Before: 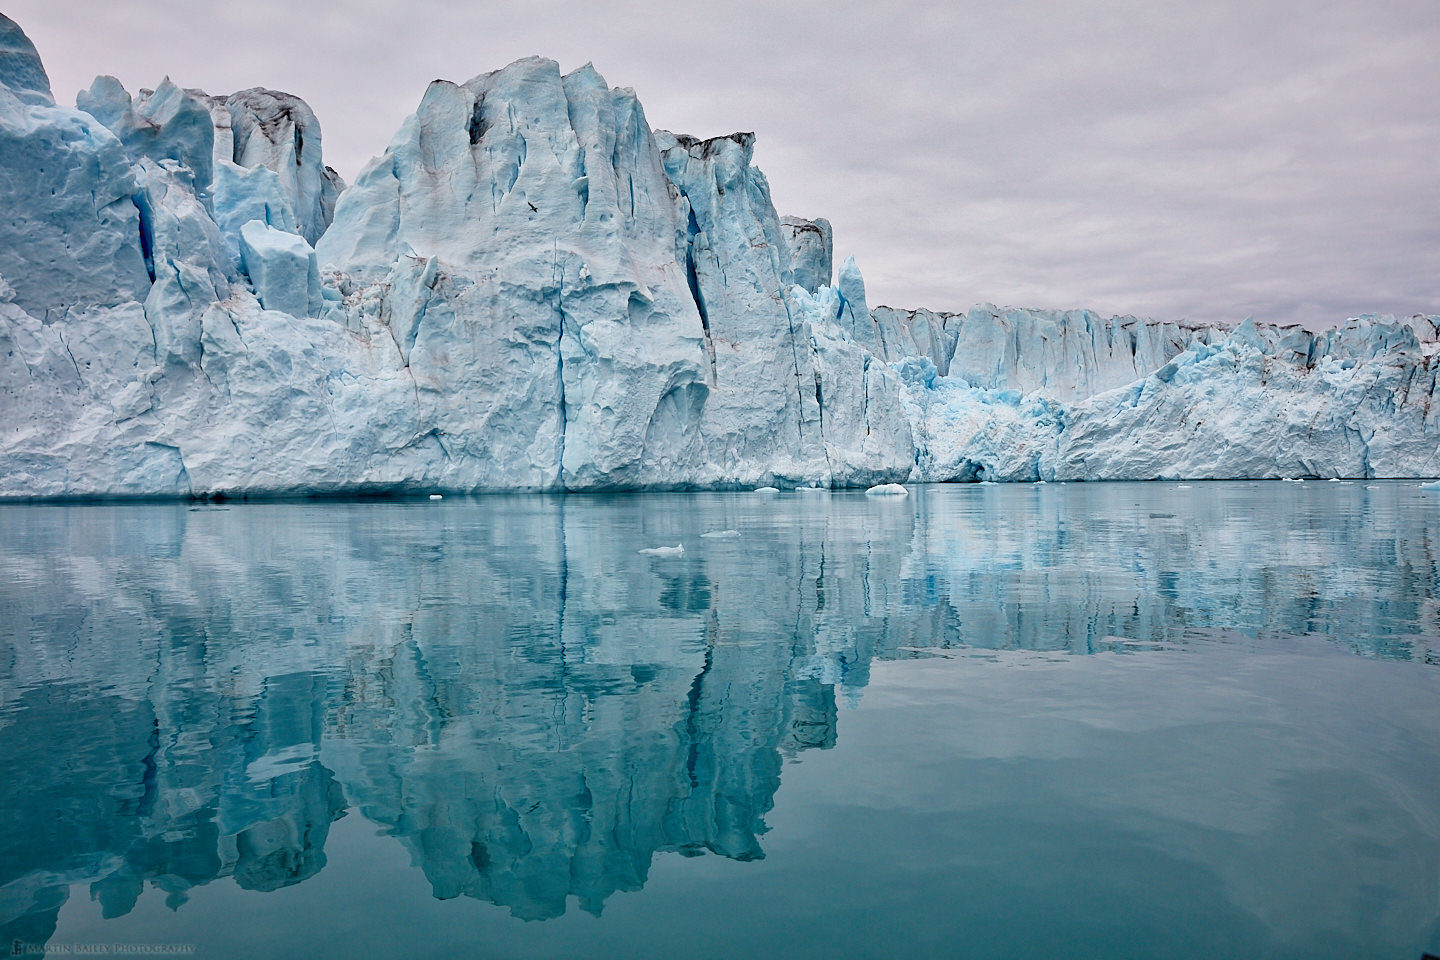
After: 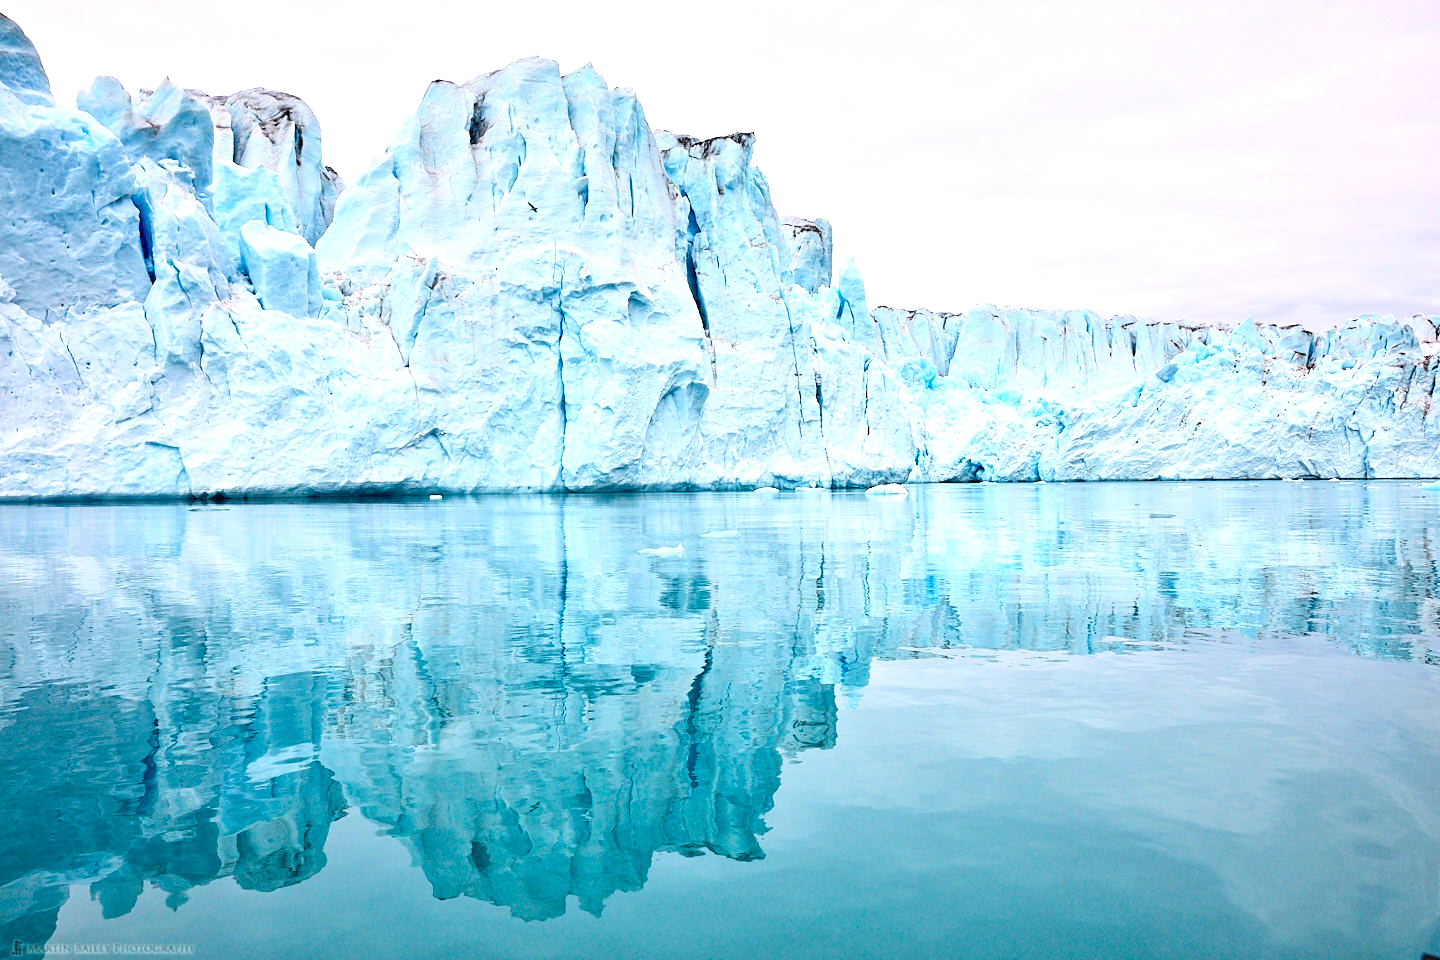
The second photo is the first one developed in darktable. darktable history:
contrast brightness saturation: contrast 0.2, brightness 0.16, saturation 0.22
exposure: exposure 0.935 EV, compensate highlight preservation false
